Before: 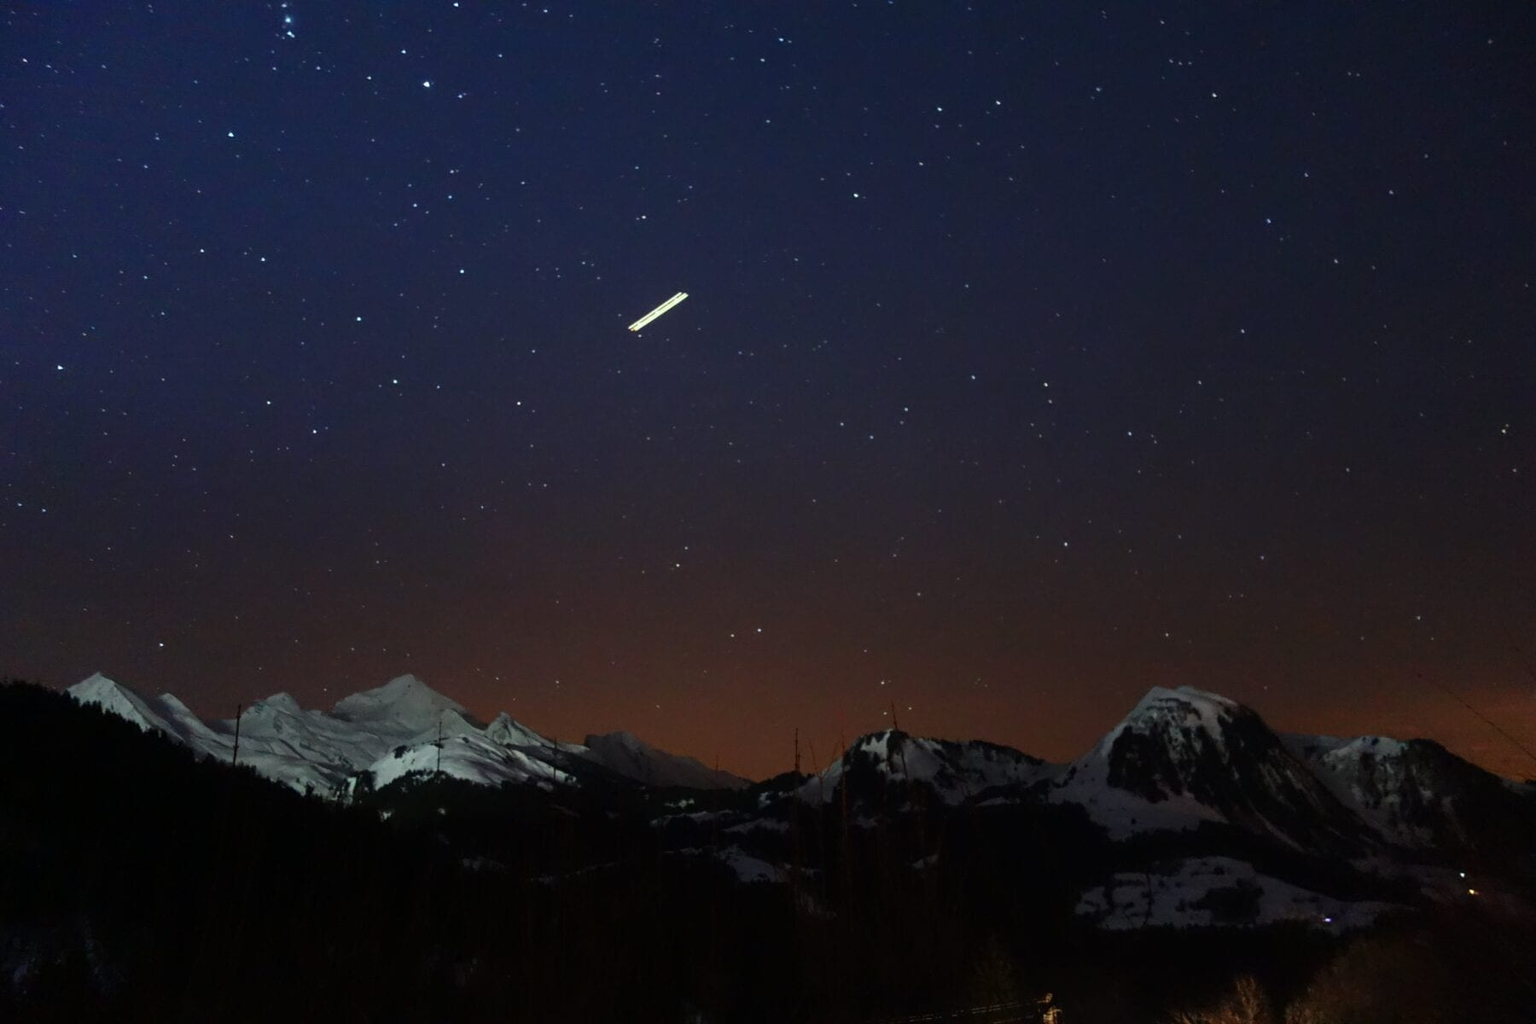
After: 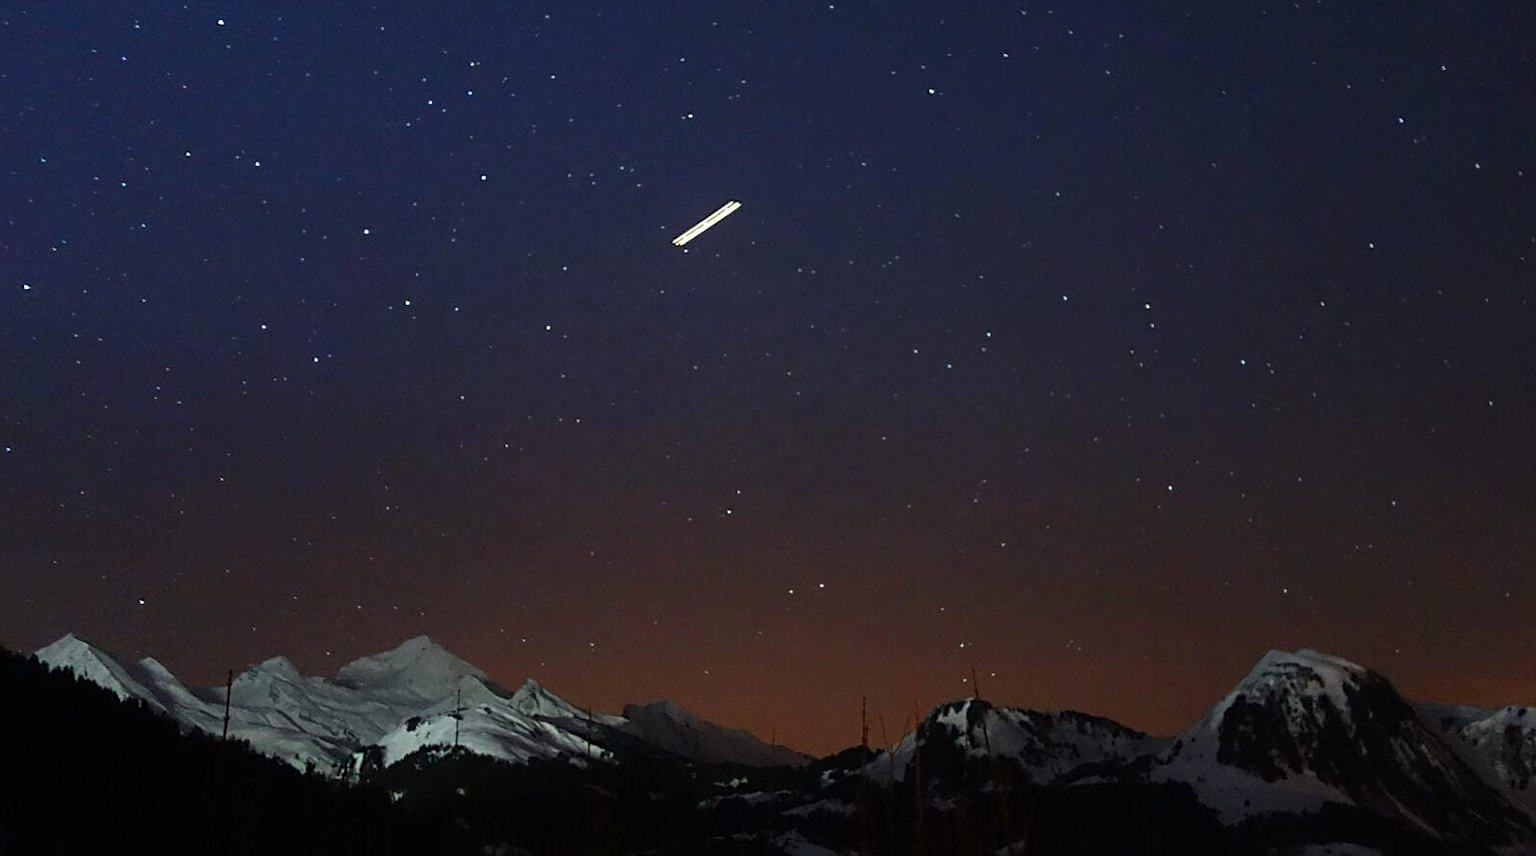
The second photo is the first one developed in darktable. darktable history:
crop and rotate: left 2.425%, top 11.305%, right 9.6%, bottom 15.08%
exposure: exposure 0.15 EV, compensate highlight preservation false
sharpen: on, module defaults
